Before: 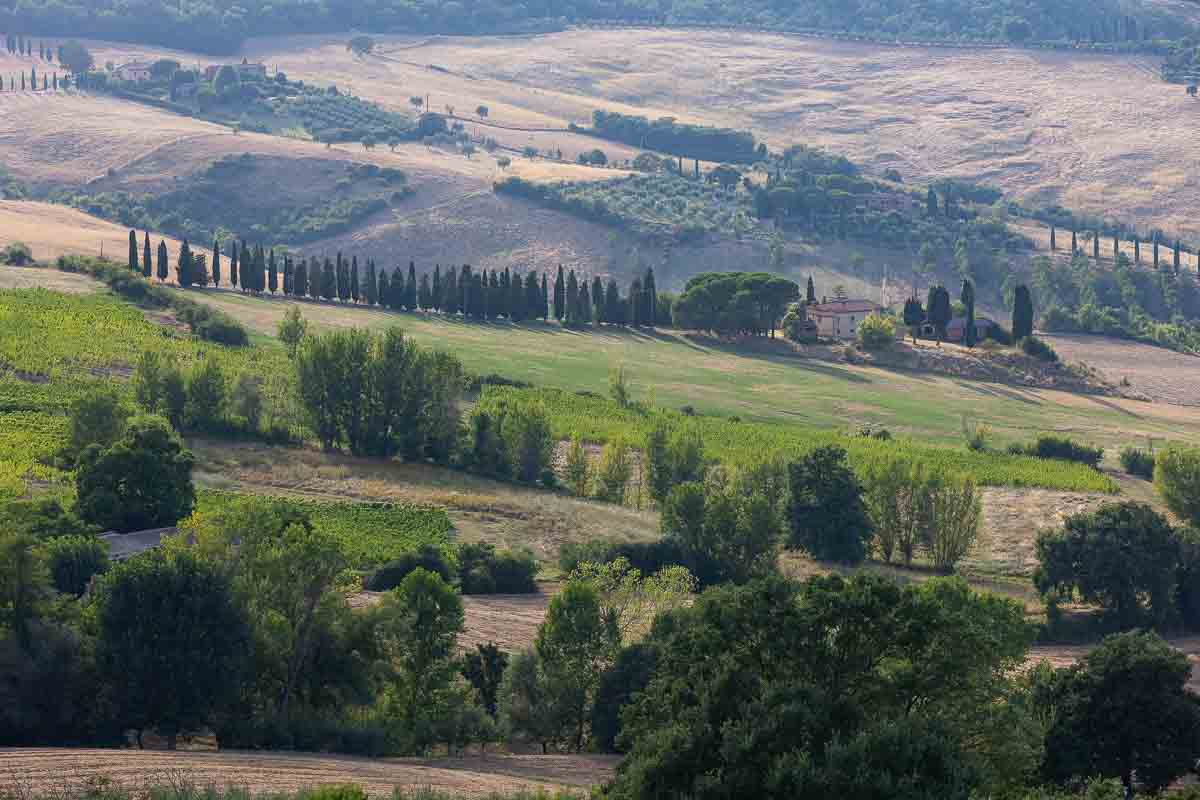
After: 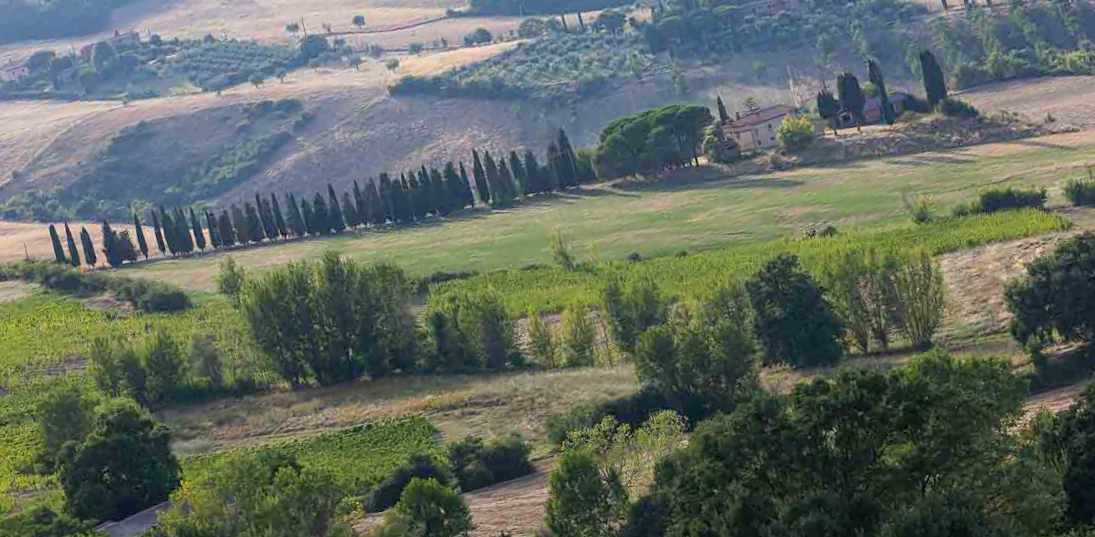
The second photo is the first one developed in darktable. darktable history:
rotate and perspective: rotation -14.8°, crop left 0.1, crop right 0.903, crop top 0.25, crop bottom 0.748
